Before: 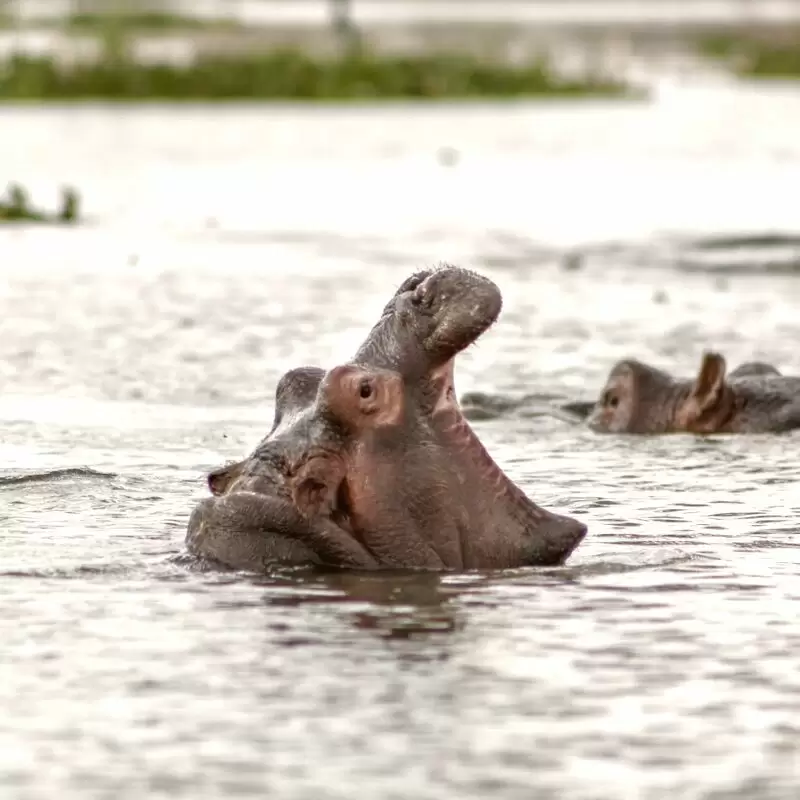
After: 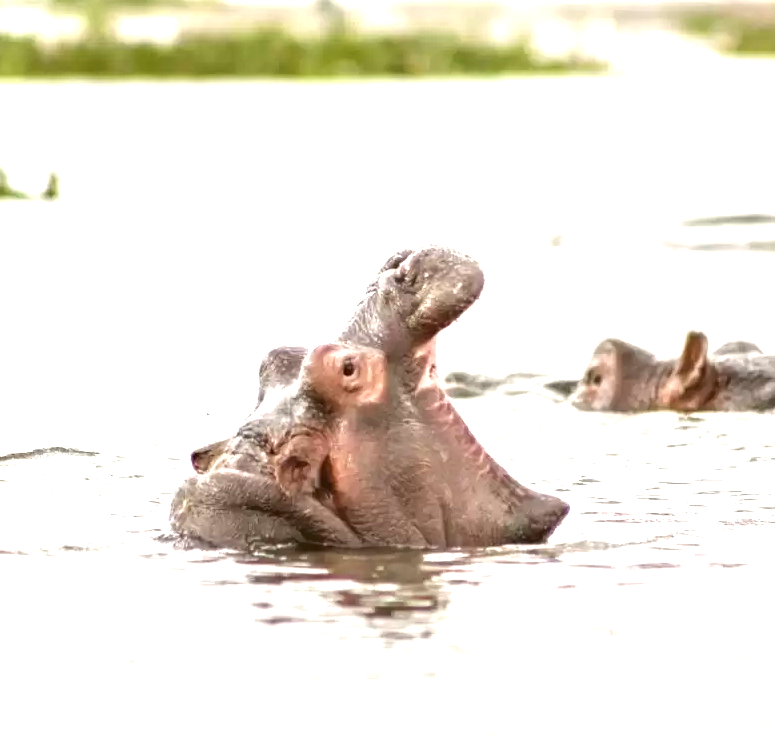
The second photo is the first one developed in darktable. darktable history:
crop: left 2.198%, top 2.775%, right 0.892%, bottom 4.952%
exposure: black level correction 0, exposure 1.461 EV, compensate highlight preservation false
